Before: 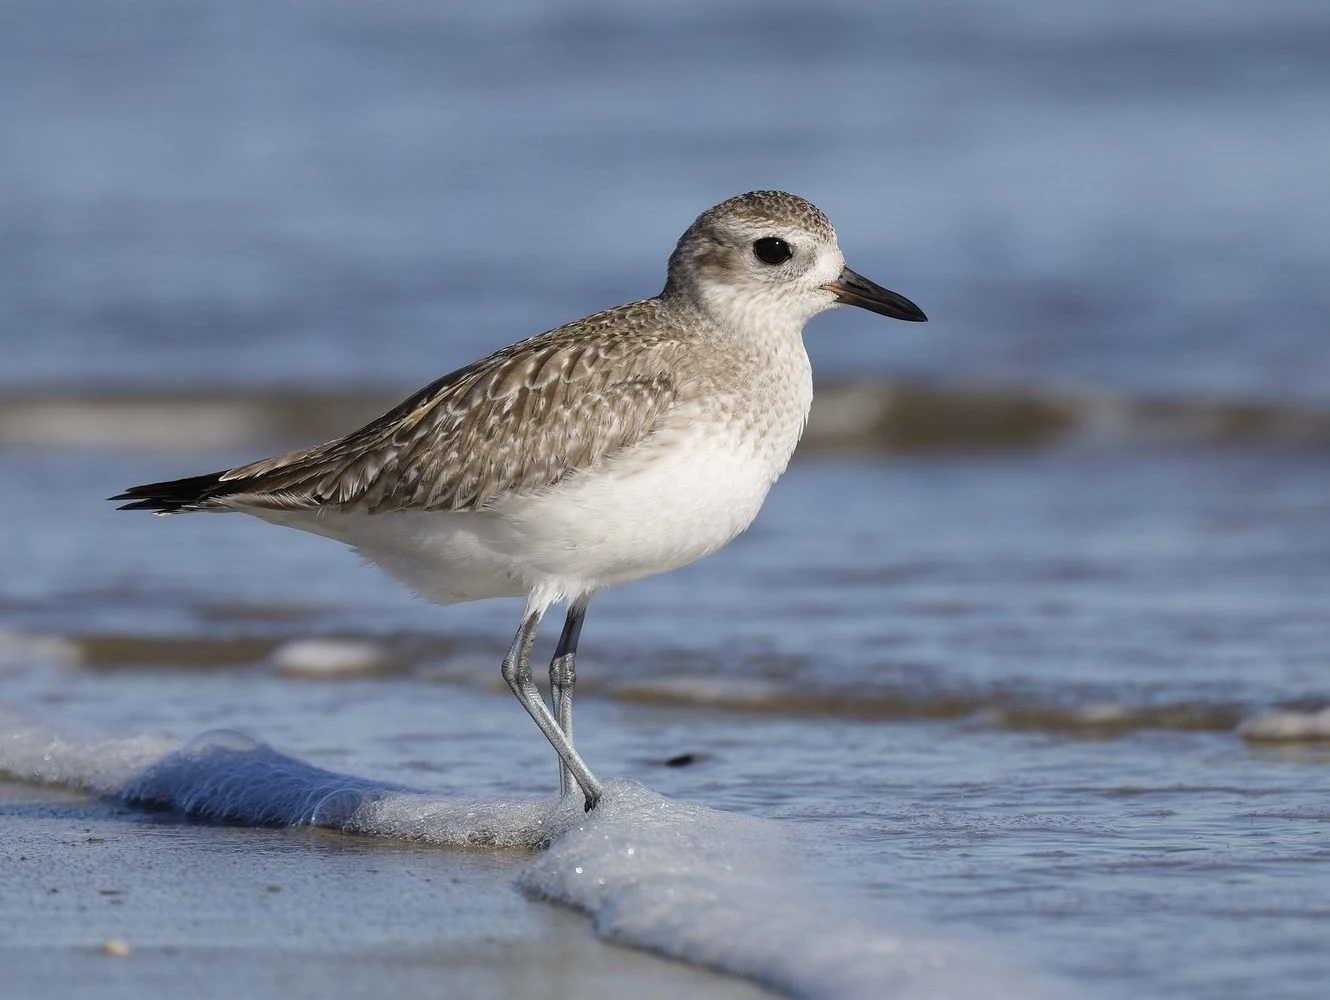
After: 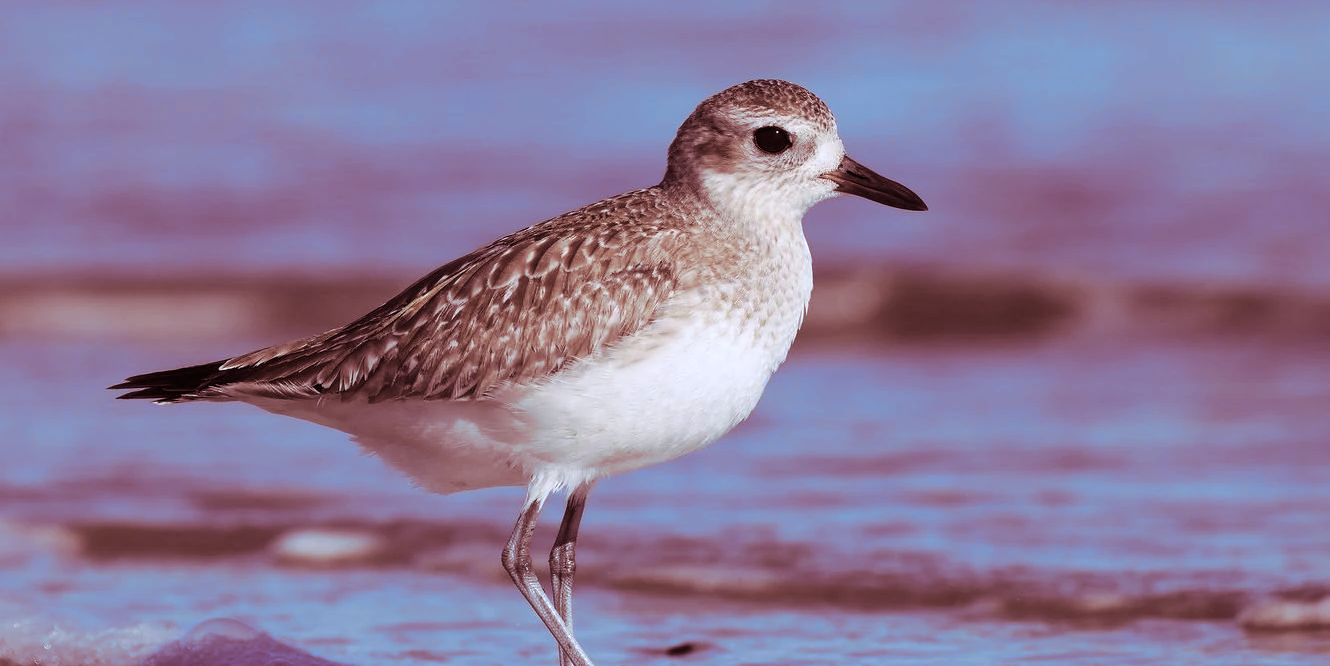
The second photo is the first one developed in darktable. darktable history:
crop: top 11.166%, bottom 22.168%
split-toning: highlights › hue 187.2°, highlights › saturation 0.83, balance -68.05, compress 56.43%
color calibration: illuminant as shot in camera, x 0.358, y 0.373, temperature 4628.91 K
contrast brightness saturation: contrast 0.09, saturation 0.28
